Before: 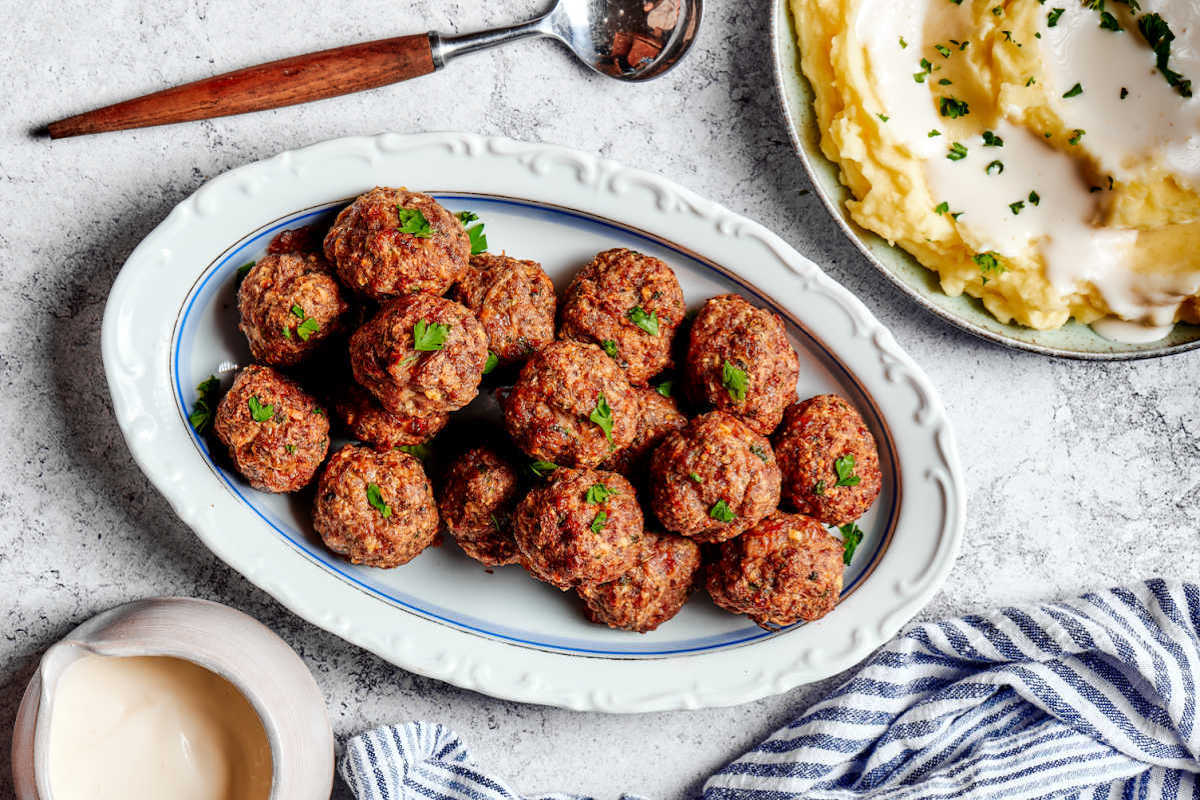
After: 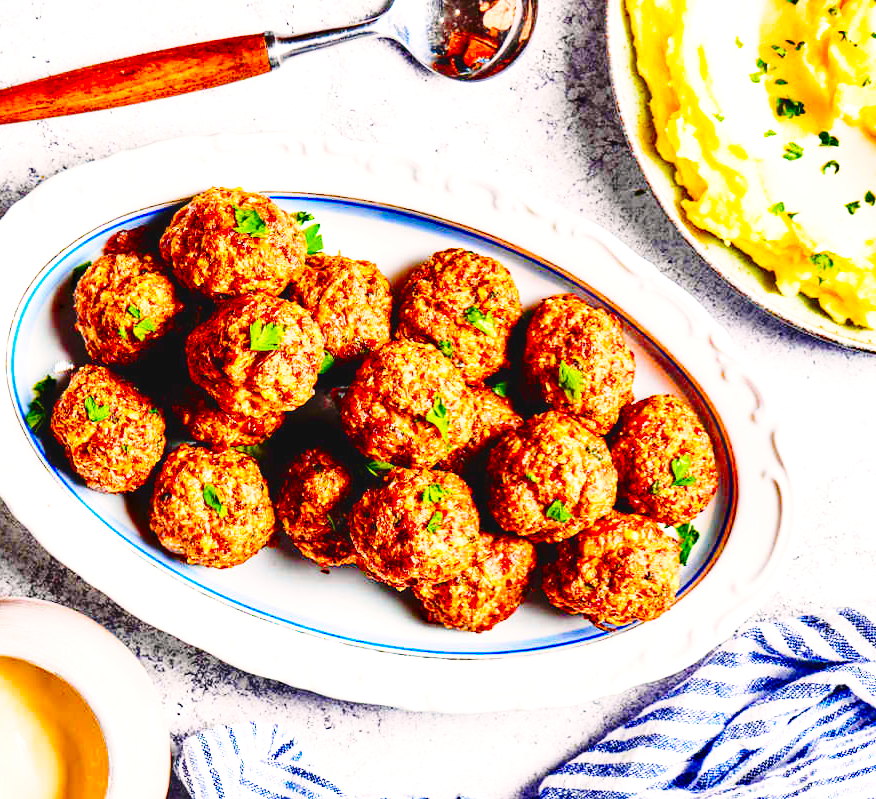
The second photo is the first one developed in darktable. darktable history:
contrast brightness saturation: contrast 0.137
exposure: black level correction -0.005, exposure 0.618 EV, compensate highlight preservation false
color correction: highlights a* 3.23, highlights b* 2.23, saturation 1.16
crop: left 13.675%, right 13.265%
base curve: curves: ch0 [(0, 0) (0.028, 0.03) (0.121, 0.232) (0.46, 0.748) (0.859, 0.968) (1, 1)], preserve colors none
haze removal: compatibility mode true, adaptive false
color balance rgb: linear chroma grading › global chroma 15.231%, perceptual saturation grading › global saturation 20%, perceptual saturation grading › highlights -14.293%, perceptual saturation grading › shadows 49.49%, global vibrance 20%
